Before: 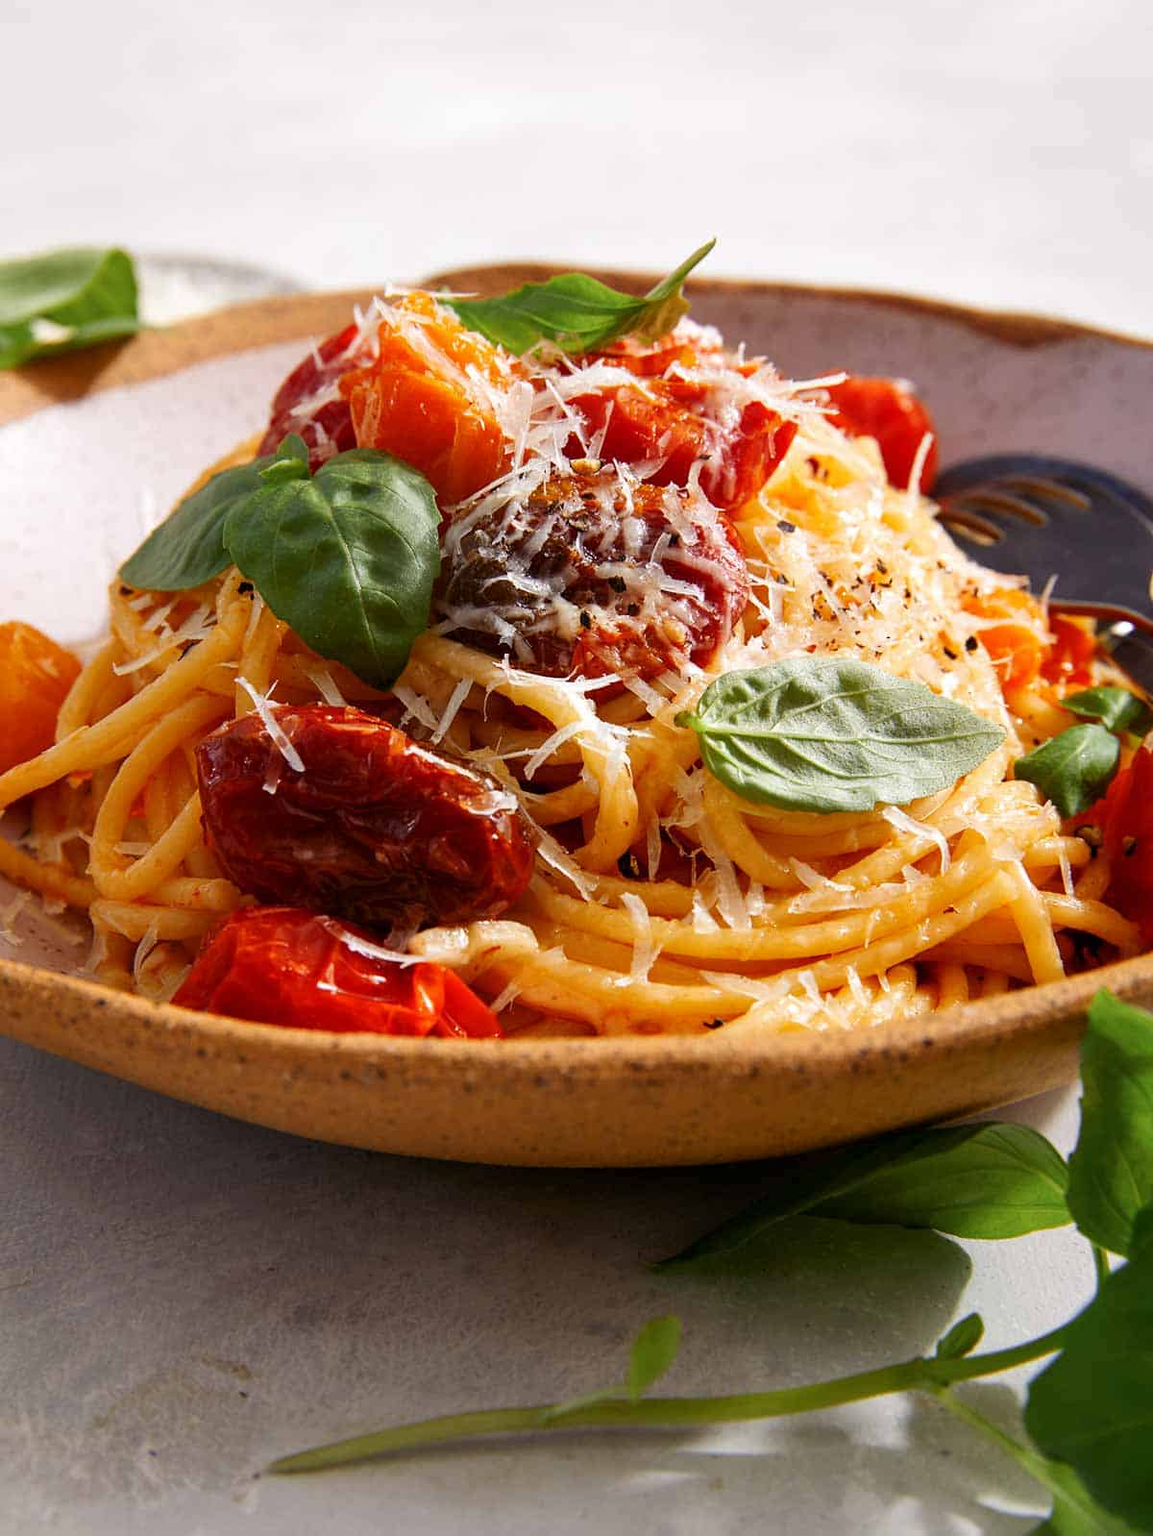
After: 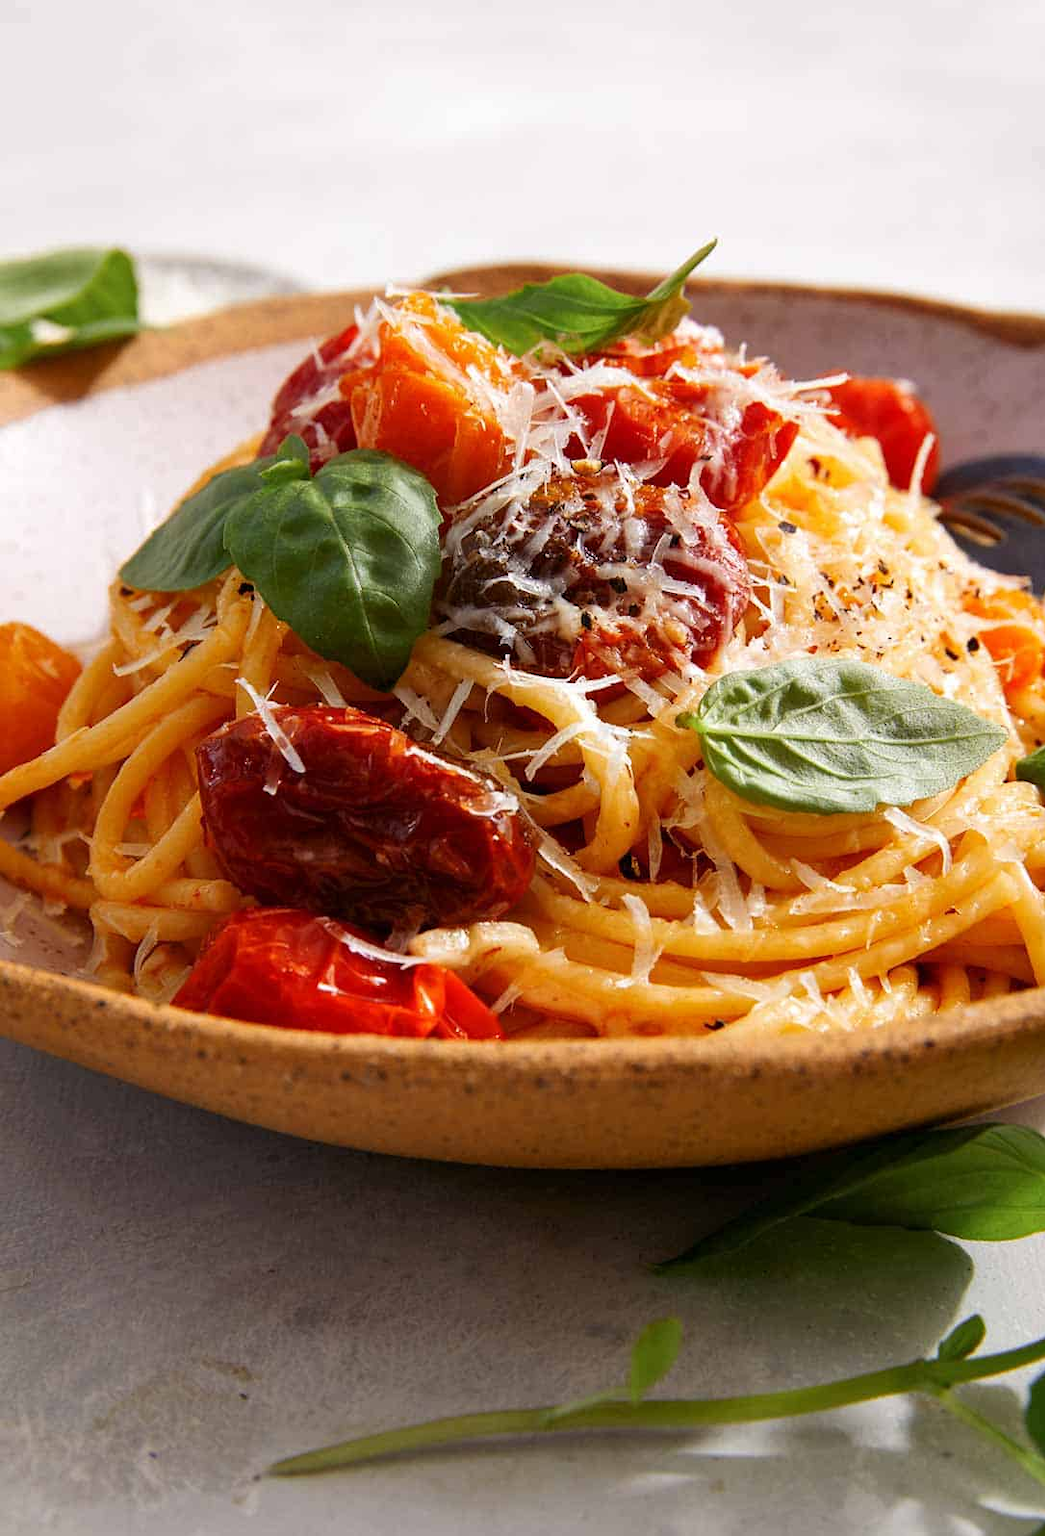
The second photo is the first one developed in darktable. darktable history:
crop: right 9.49%, bottom 0.022%
